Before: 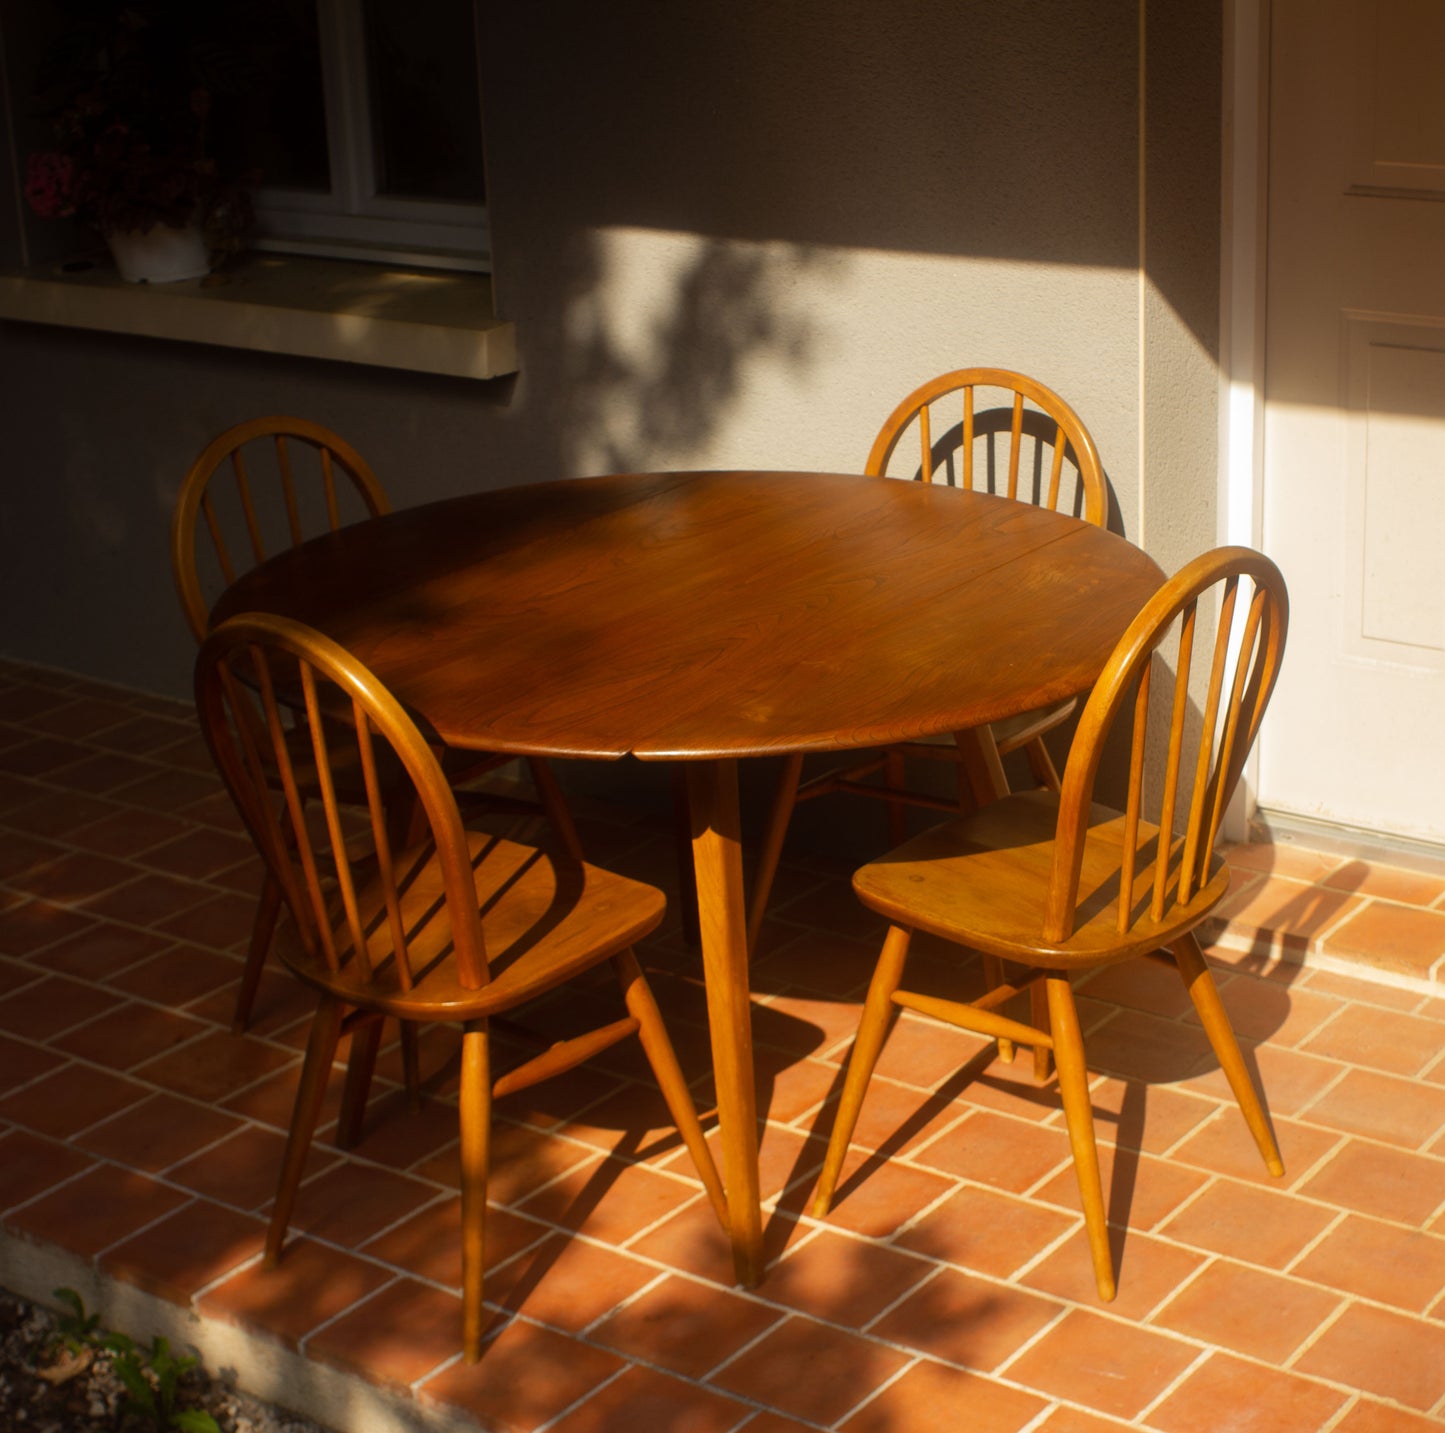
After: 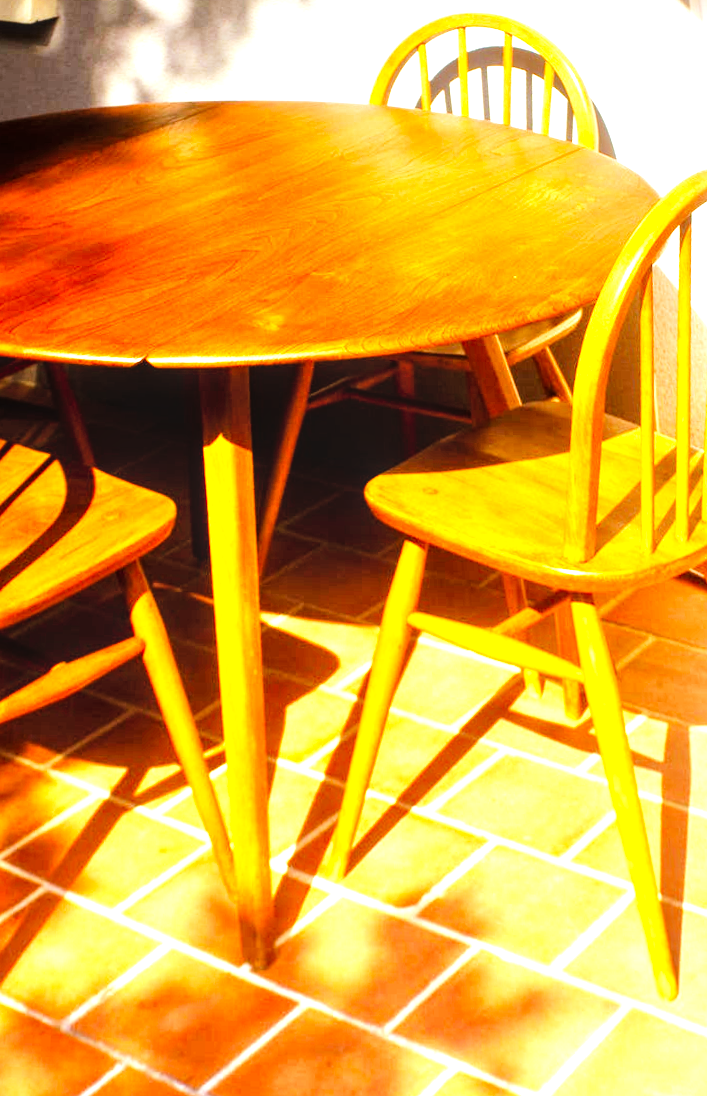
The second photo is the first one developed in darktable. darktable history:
tone equalizer: -7 EV 0.15 EV, -6 EV 0.6 EV, -5 EV 1.15 EV, -4 EV 1.33 EV, -3 EV 1.15 EV, -2 EV 0.6 EV, -1 EV 0.15 EV, mask exposure compensation -0.5 EV
crop and rotate: left 28.256%, top 17.734%, right 12.656%, bottom 3.573%
rotate and perspective: rotation 0.72°, lens shift (vertical) -0.352, lens shift (horizontal) -0.051, crop left 0.152, crop right 0.859, crop top 0.019, crop bottom 0.964
levels: levels [0, 0.43, 0.859]
base curve: curves: ch0 [(0, 0) (0.007, 0.004) (0.027, 0.03) (0.046, 0.07) (0.207, 0.54) (0.442, 0.872) (0.673, 0.972) (1, 1)], preserve colors none
local contrast: on, module defaults
white balance: red 0.948, green 1.02, blue 1.176
